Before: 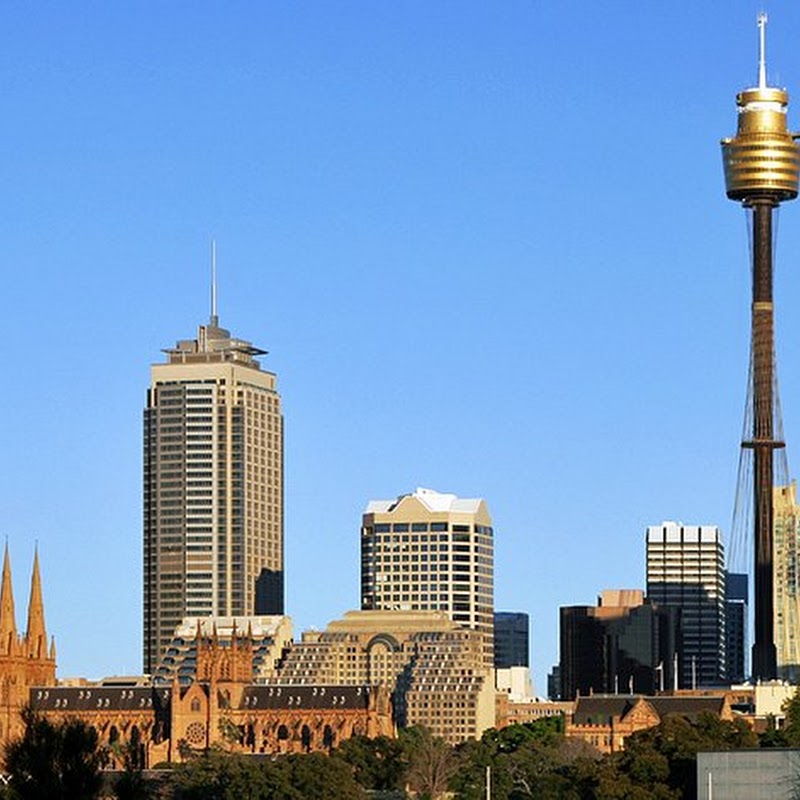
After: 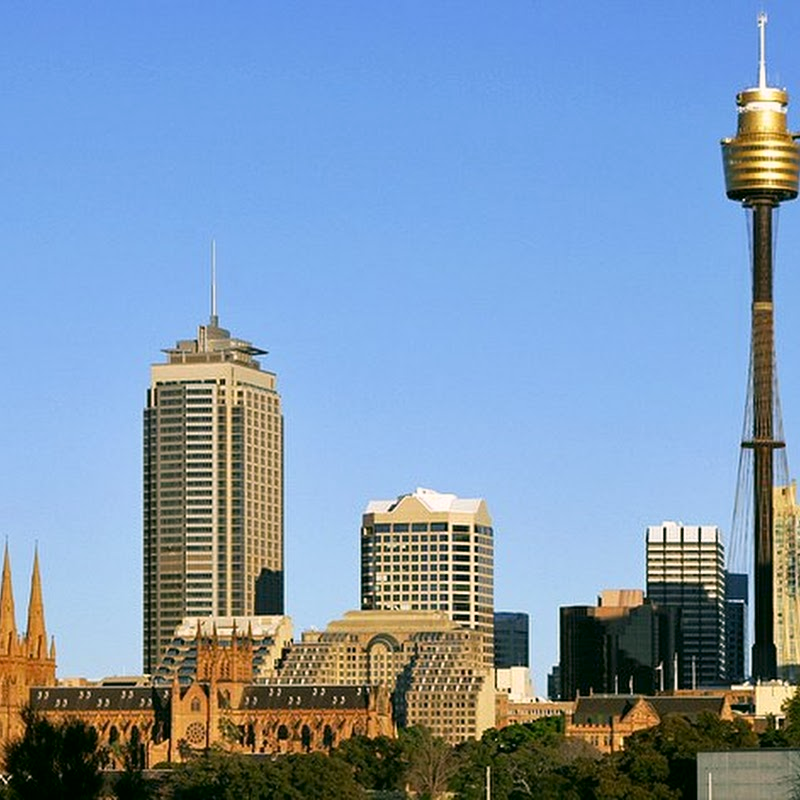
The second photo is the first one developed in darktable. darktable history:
color correction: highlights a* 4.09, highlights b* 4.95, shadows a* -7.15, shadows b* 4.81
